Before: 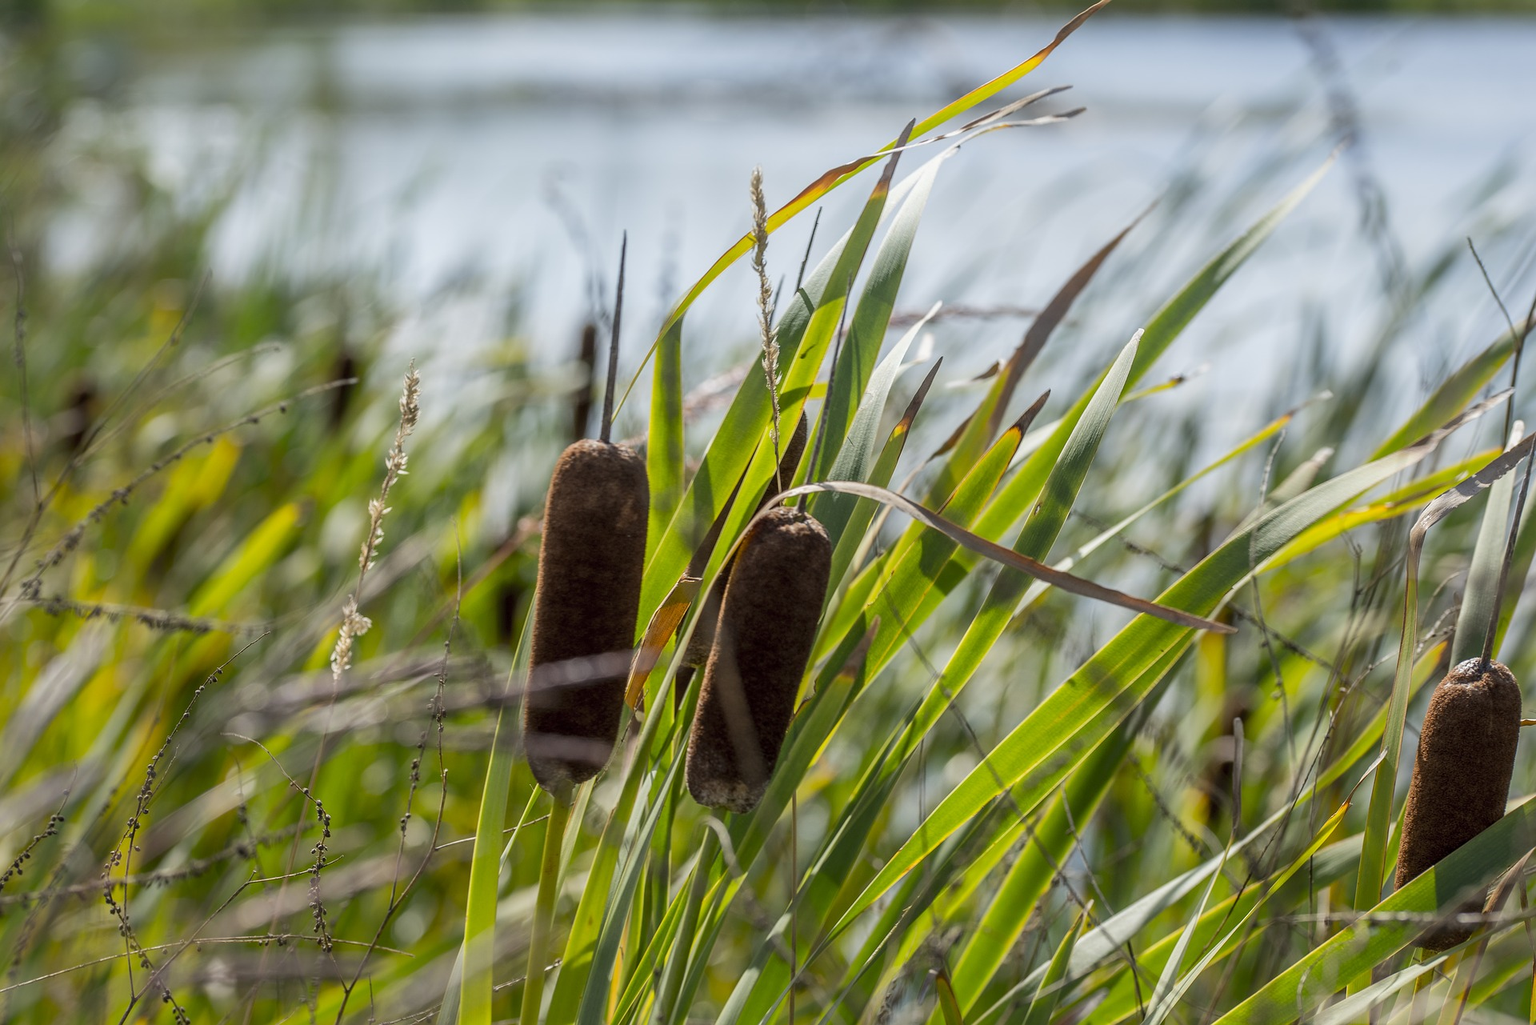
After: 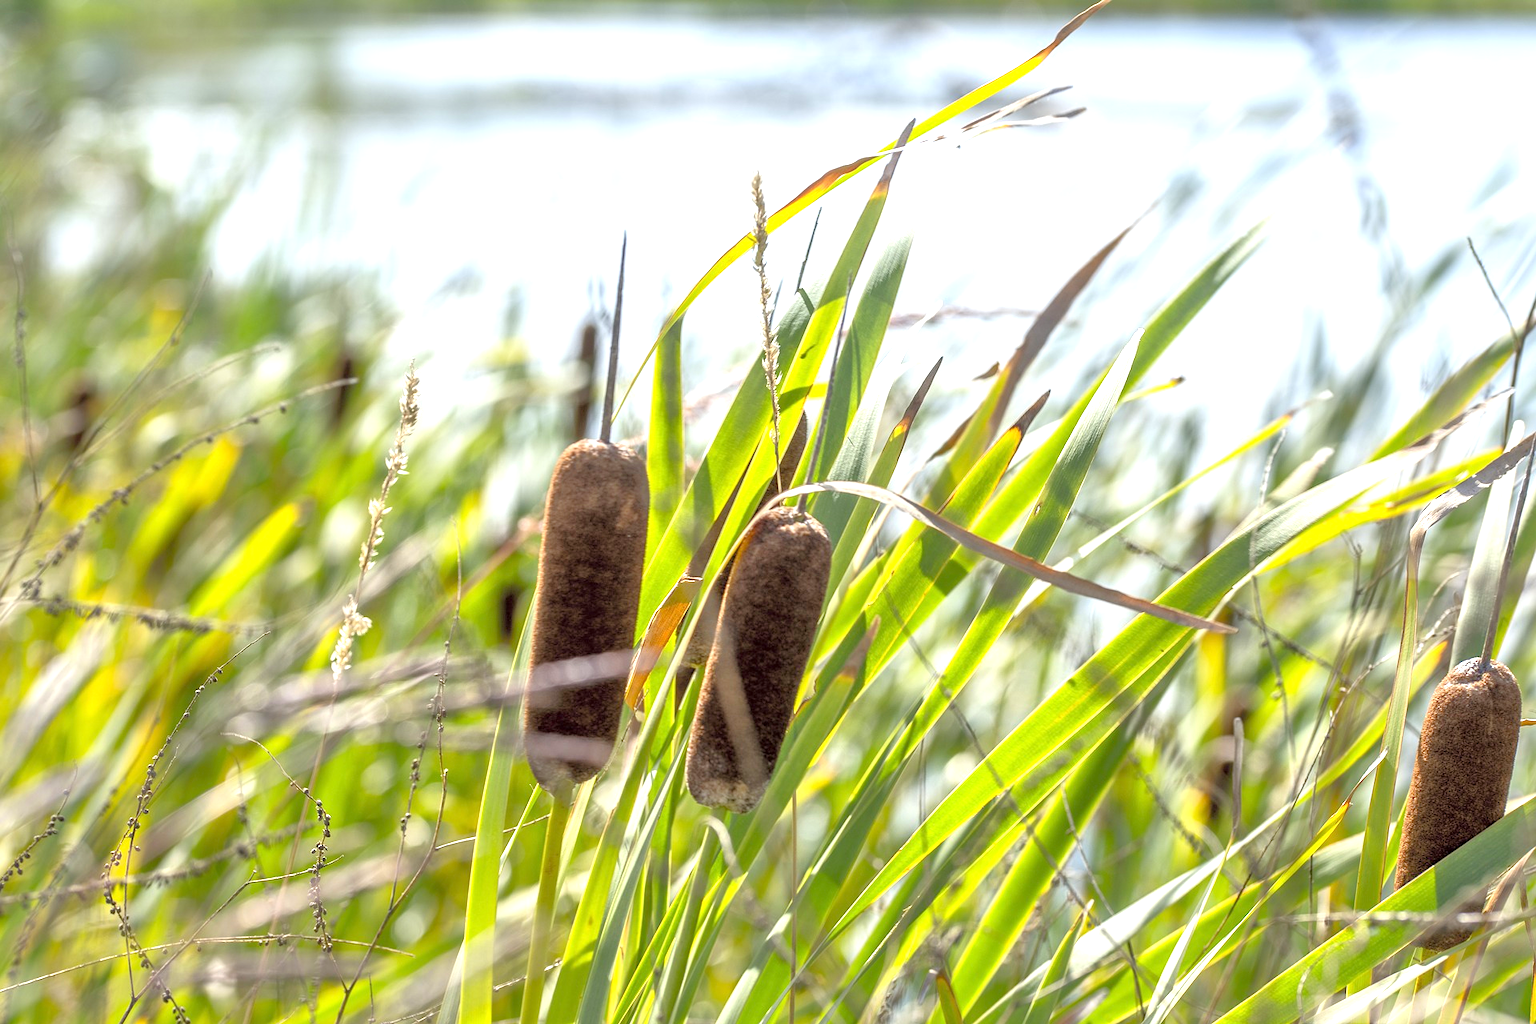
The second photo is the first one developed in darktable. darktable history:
tone equalizer: -7 EV 0.15 EV, -6 EV 0.6 EV, -5 EV 1.15 EV, -4 EV 1.33 EV, -3 EV 1.15 EV, -2 EV 0.6 EV, -1 EV 0.15 EV, mask exposure compensation -0.5 EV
exposure: exposure 1.16 EV, compensate exposure bias true, compensate highlight preservation false
